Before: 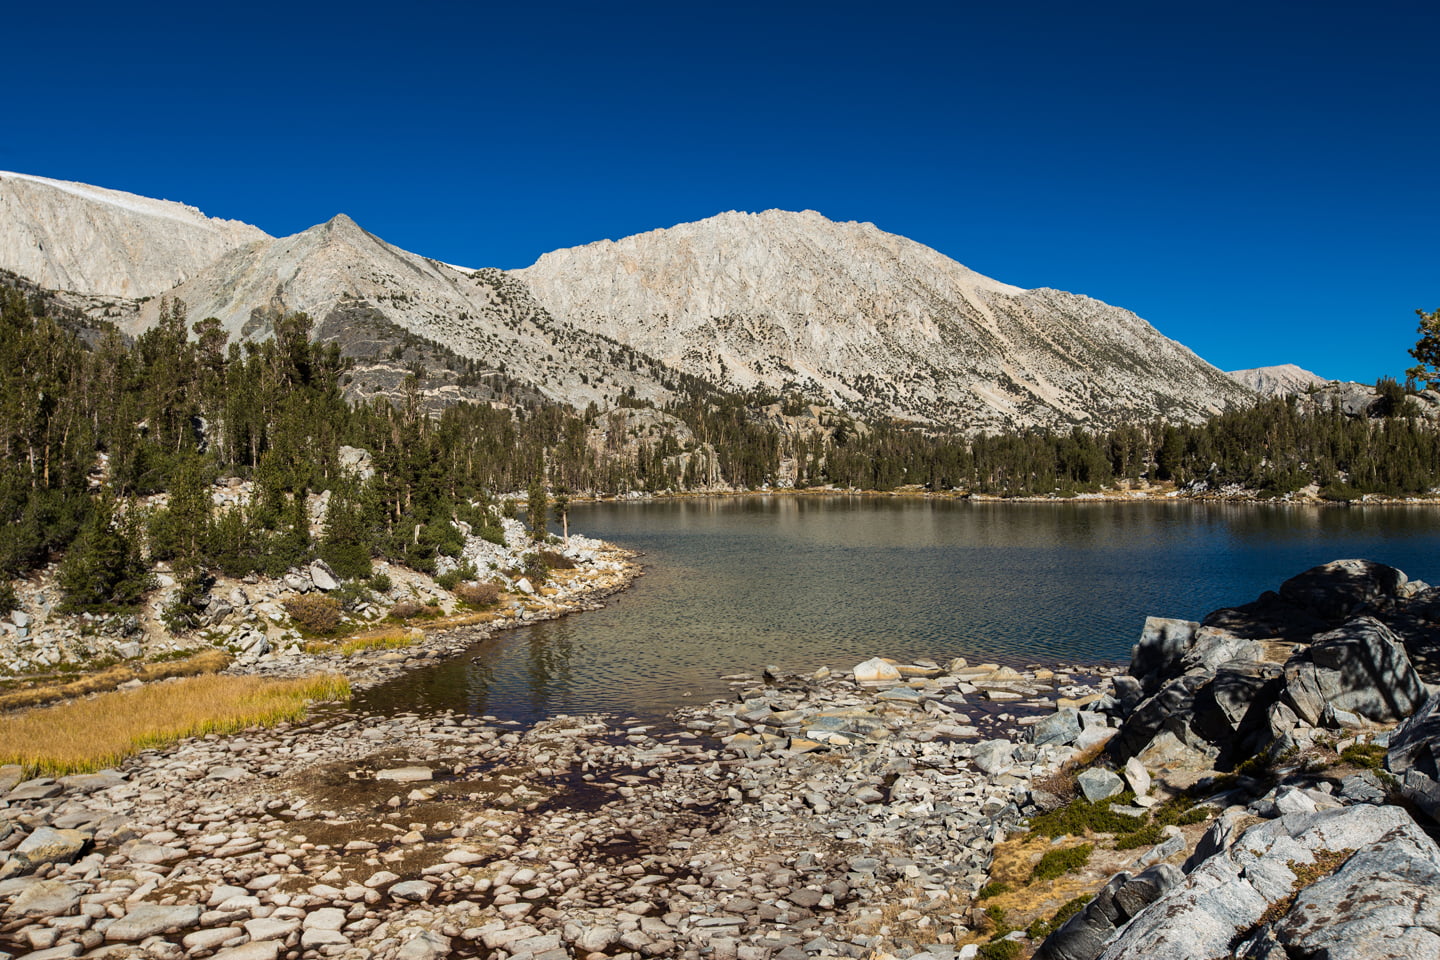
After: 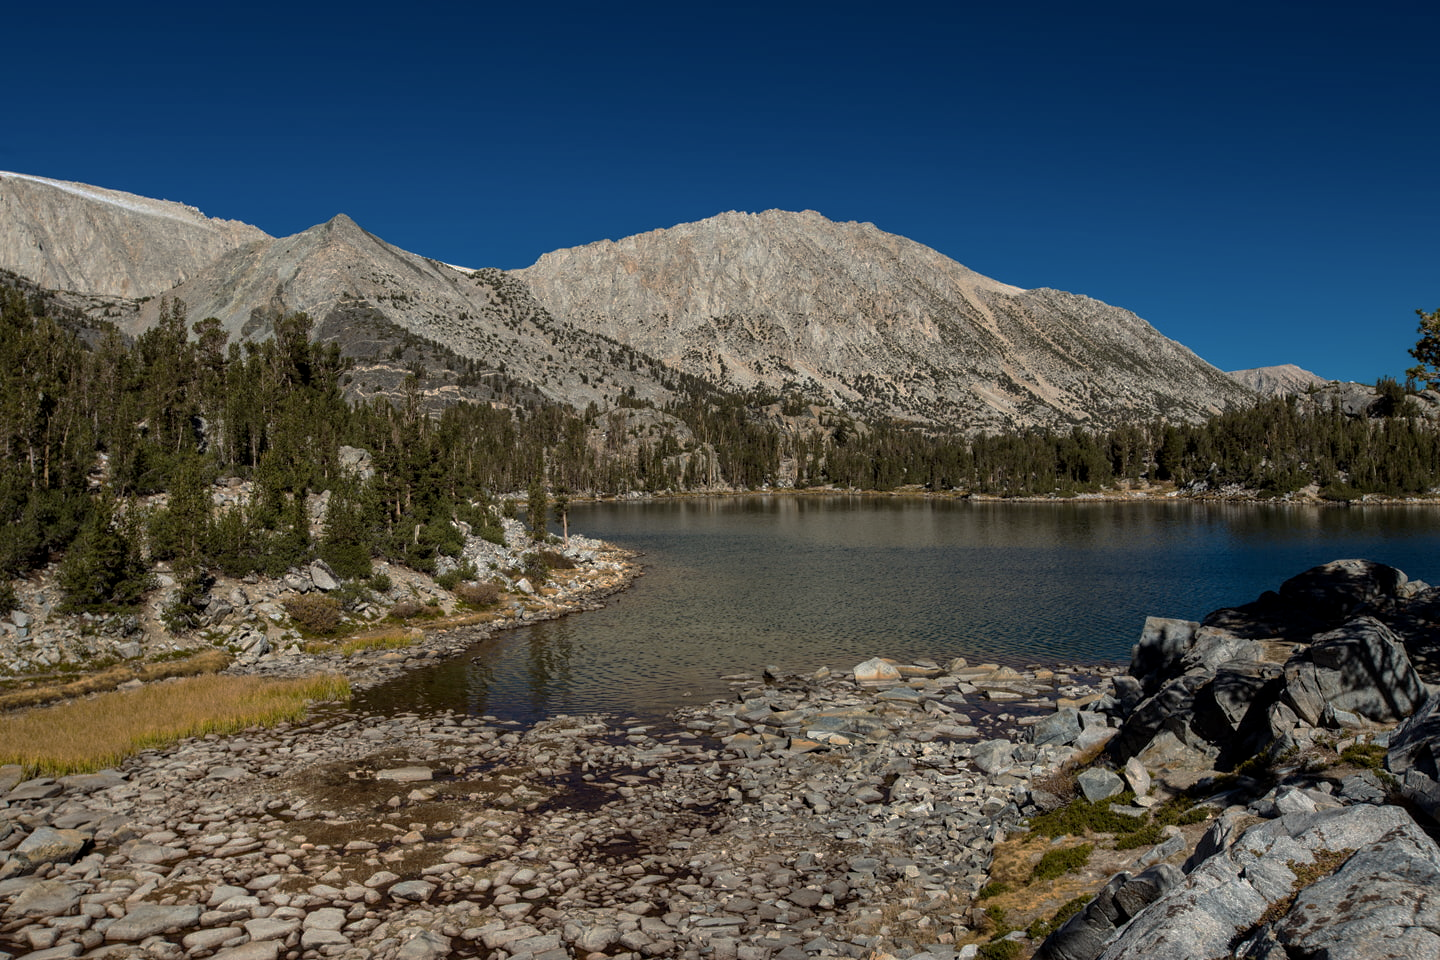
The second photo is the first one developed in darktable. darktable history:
local contrast: highlights 103%, shadows 99%, detail 120%, midtone range 0.2
base curve: curves: ch0 [(0, 0) (0.841, 0.609) (1, 1)], preserve colors none
